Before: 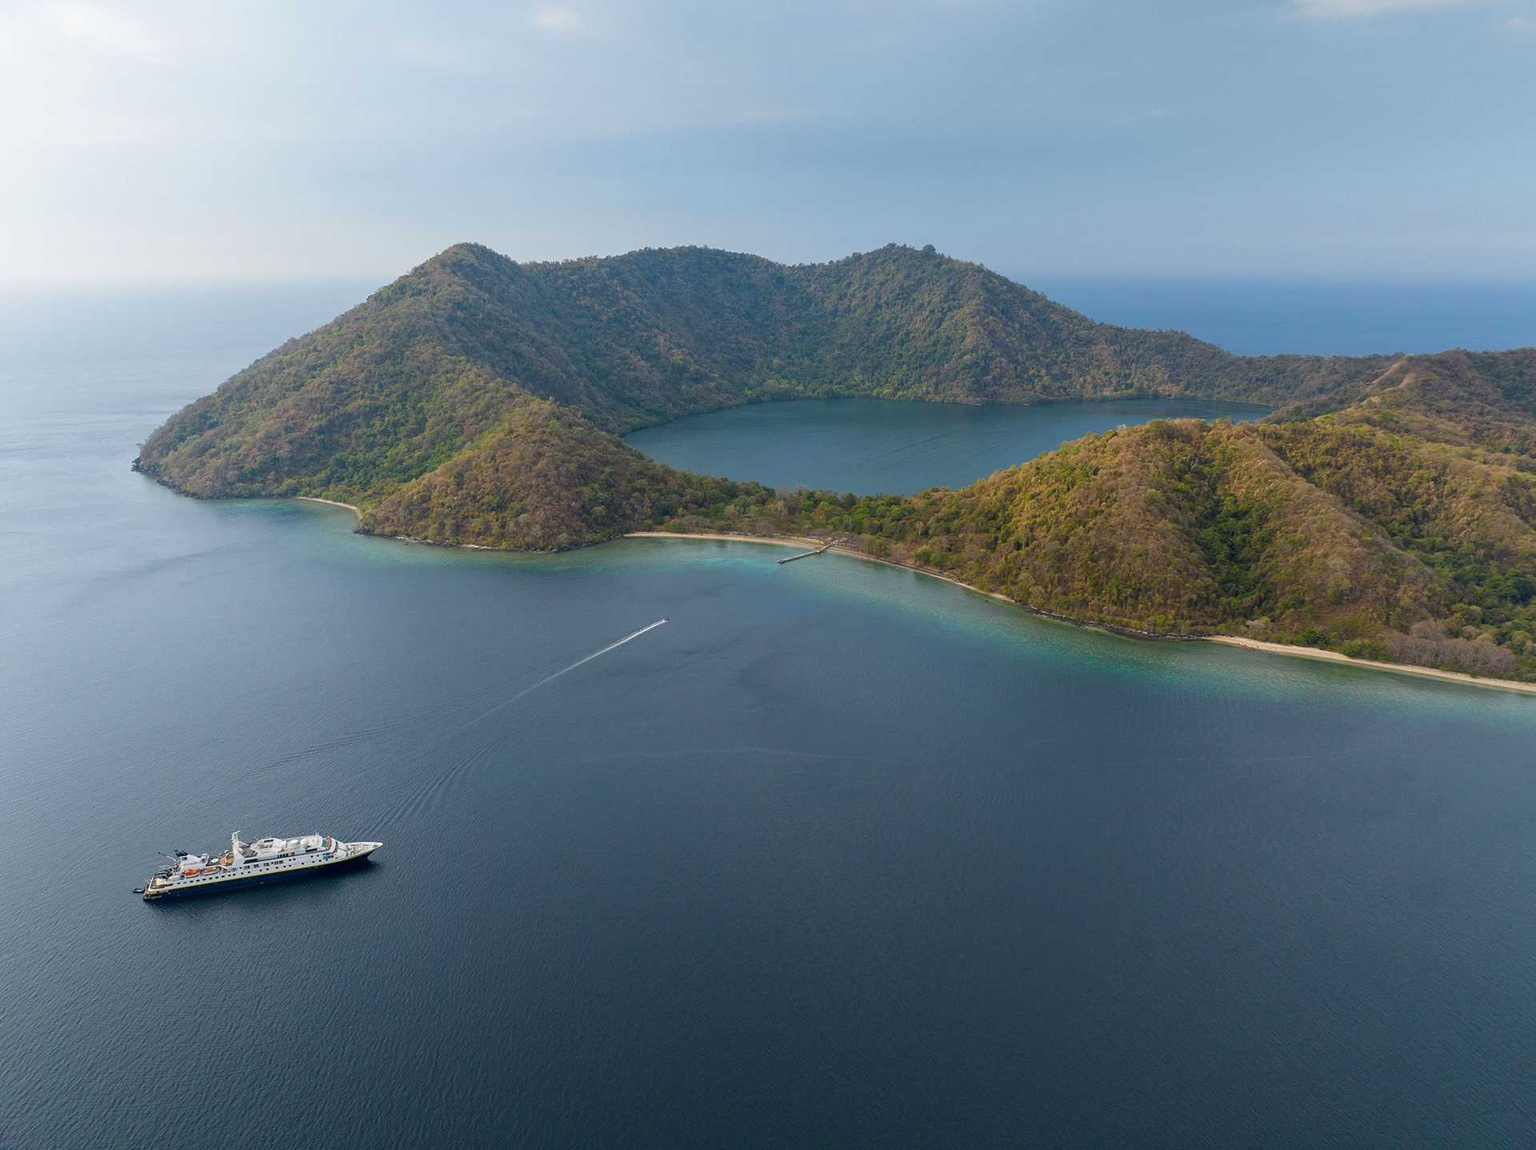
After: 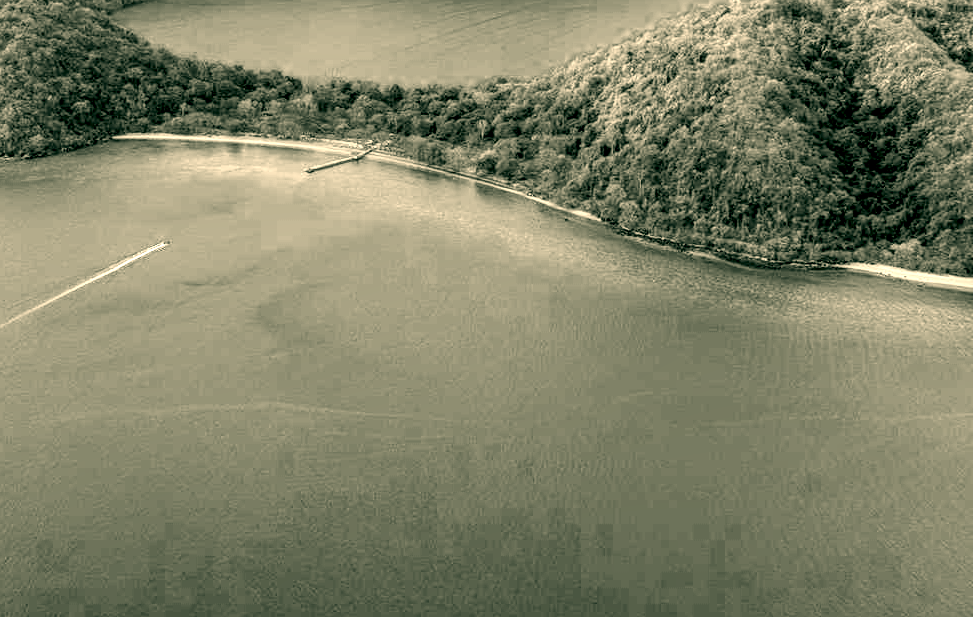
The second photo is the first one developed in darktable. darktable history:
local contrast: highlights 19%, detail 186%
exposure: exposure 0.924 EV, compensate highlight preservation false
crop: left 34.768%, top 37%, right 14.54%, bottom 20.05%
filmic rgb: black relative exposure -5.14 EV, white relative exposure 3.54 EV, hardness 3.17, contrast 1.186, highlights saturation mix -49.53%, color science v4 (2020)
color correction: highlights a* 5.28, highlights b* 24.11, shadows a* -15.49, shadows b* 3.73
